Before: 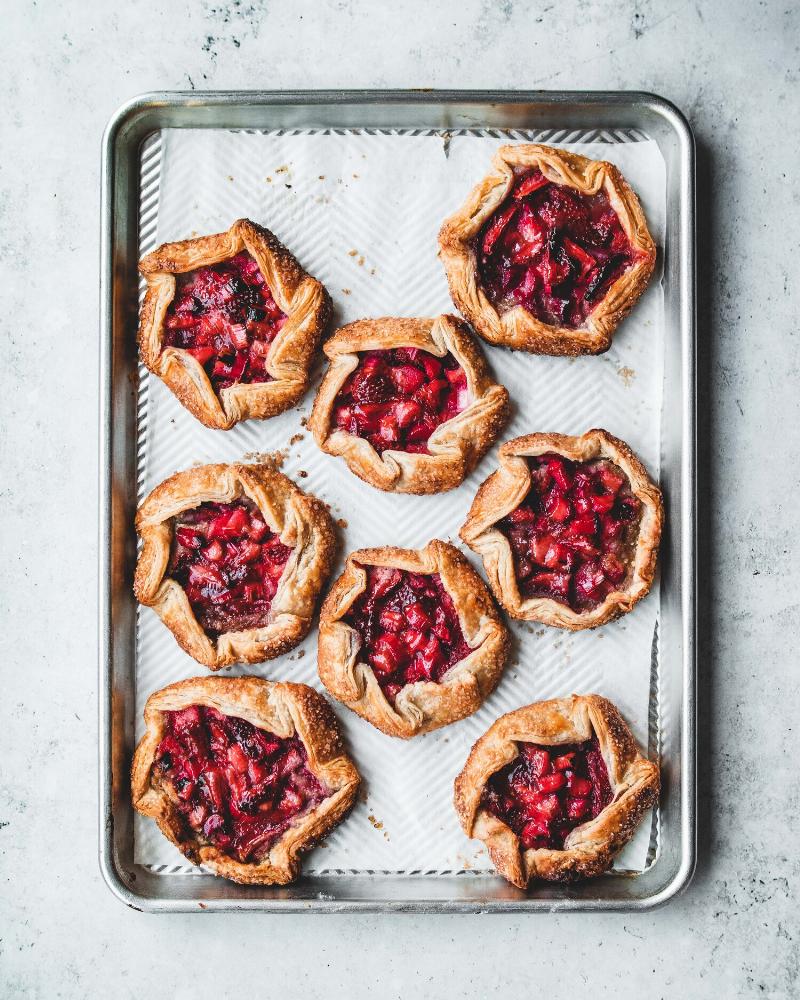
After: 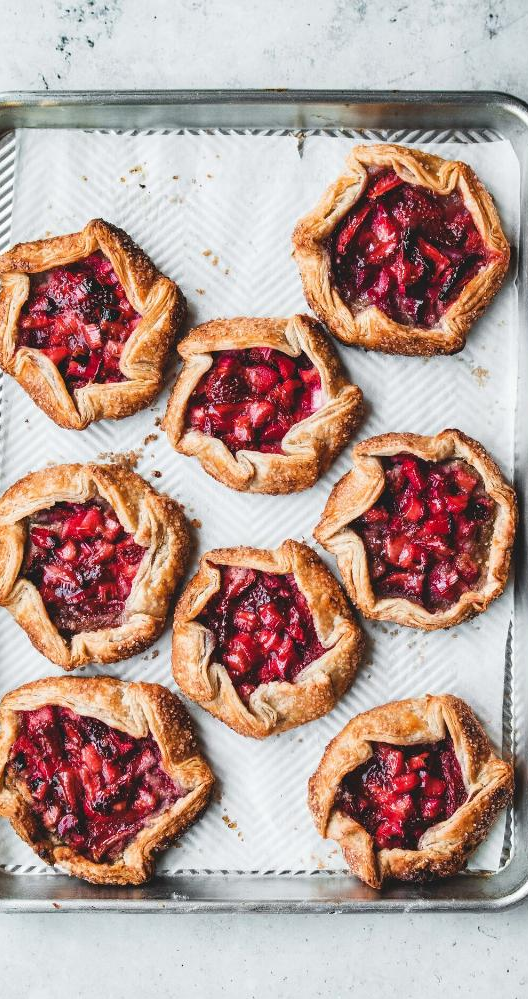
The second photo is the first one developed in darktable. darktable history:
white balance: emerald 1
crop and rotate: left 18.442%, right 15.508%
